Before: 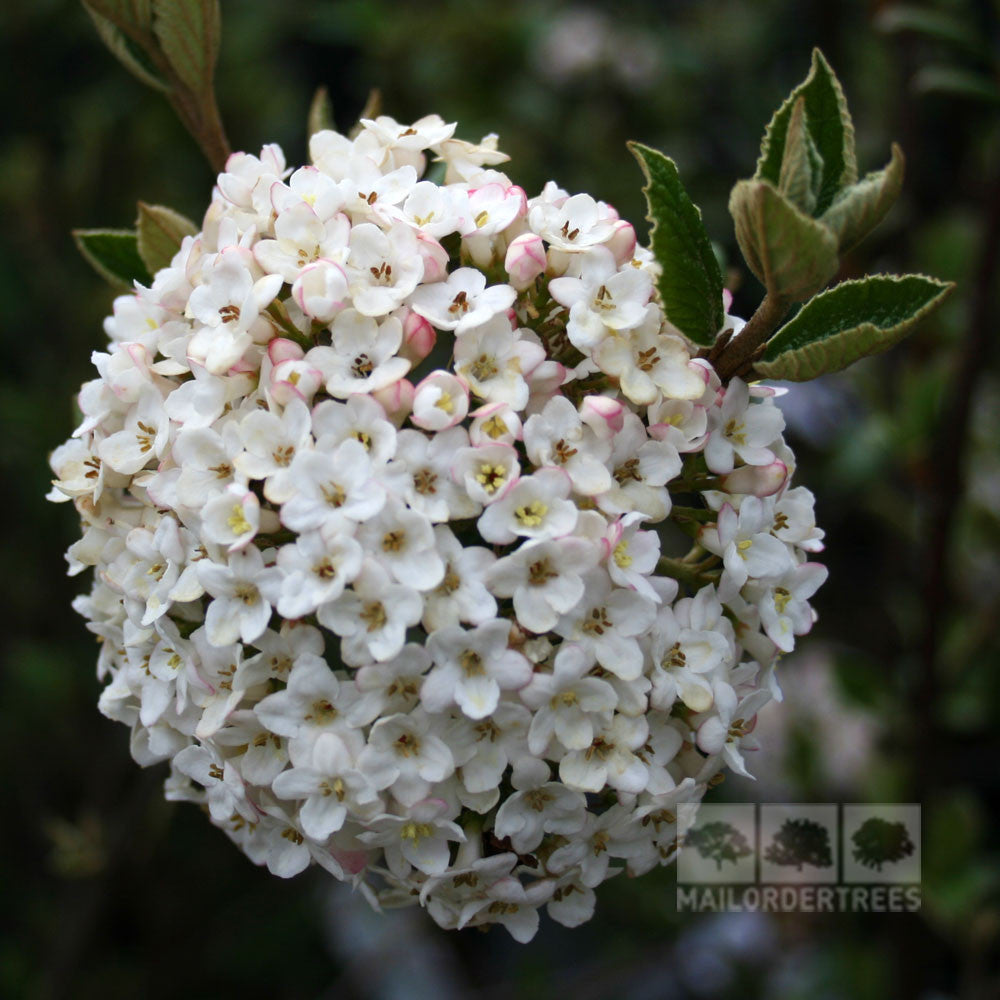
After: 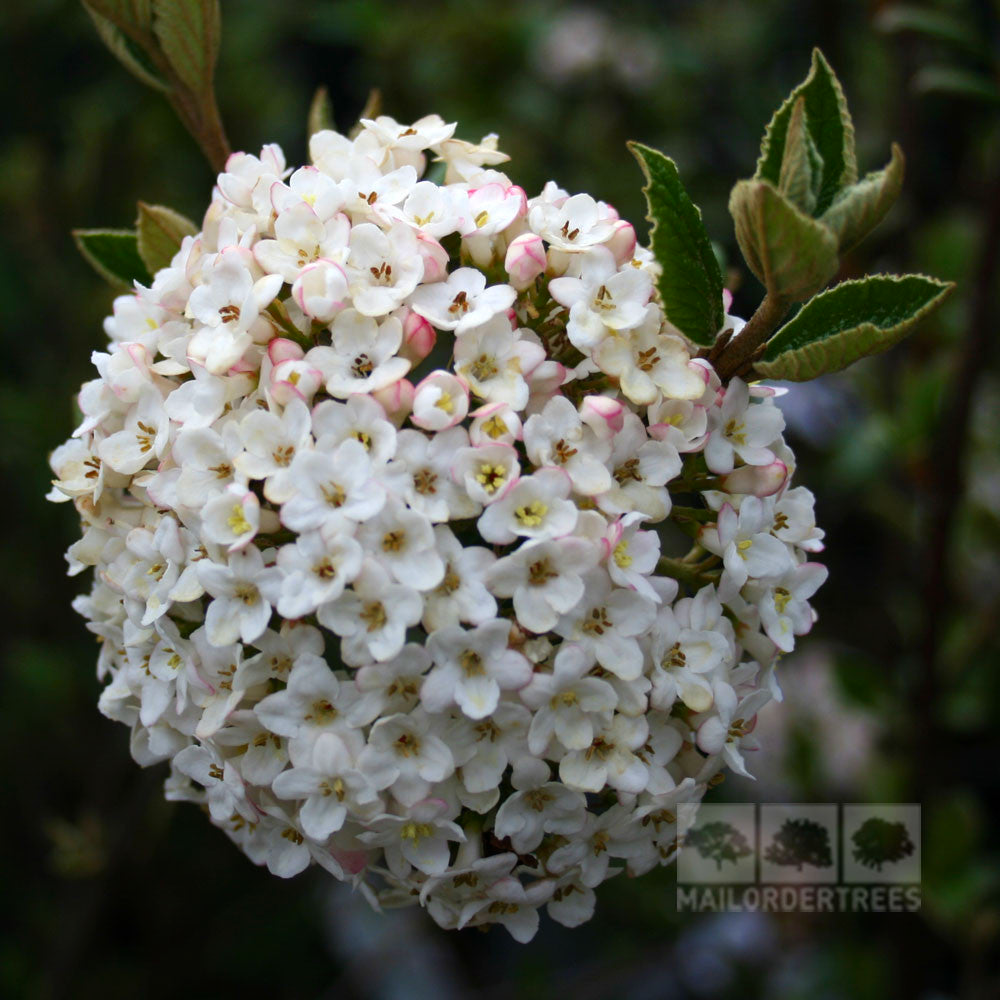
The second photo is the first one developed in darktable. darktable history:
graduated density: rotation -180°, offset 27.42
contrast brightness saturation: saturation 0.18
